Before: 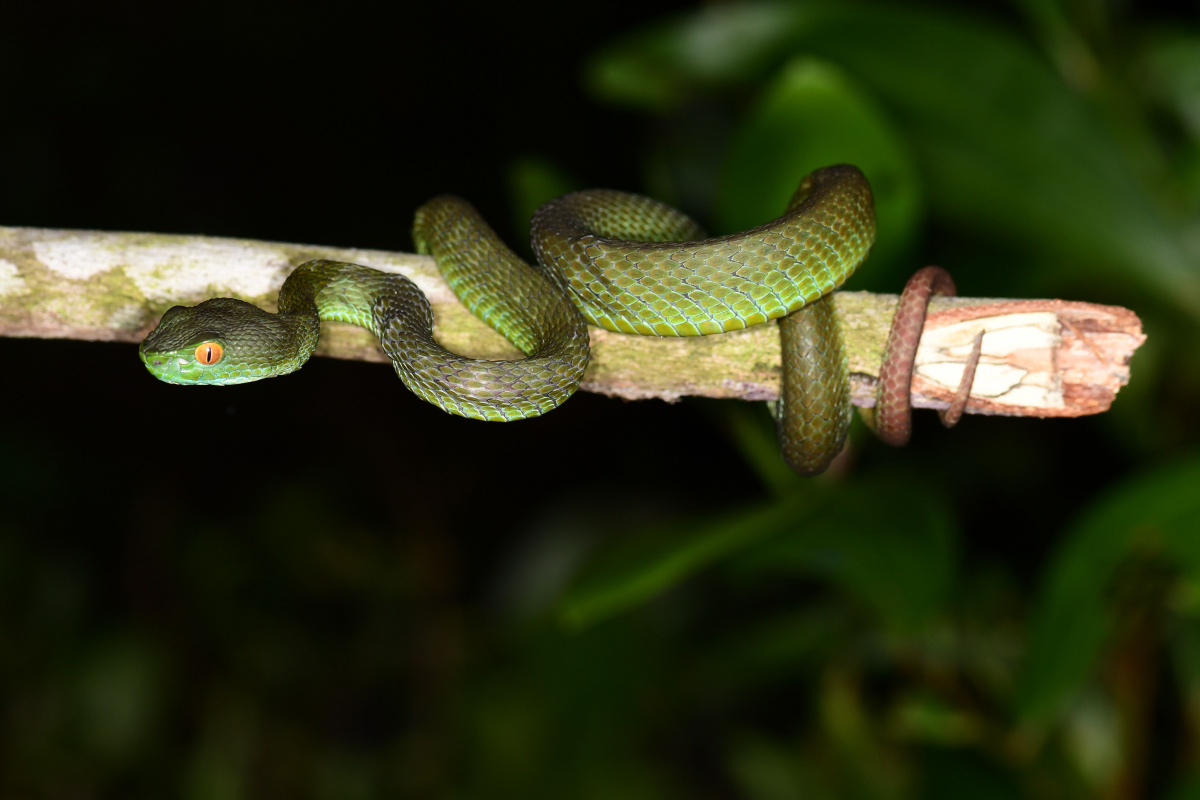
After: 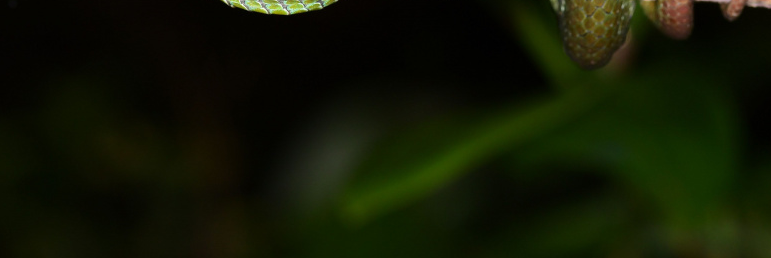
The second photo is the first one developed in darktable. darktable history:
crop: left 18.187%, top 50.882%, right 17.561%, bottom 16.827%
